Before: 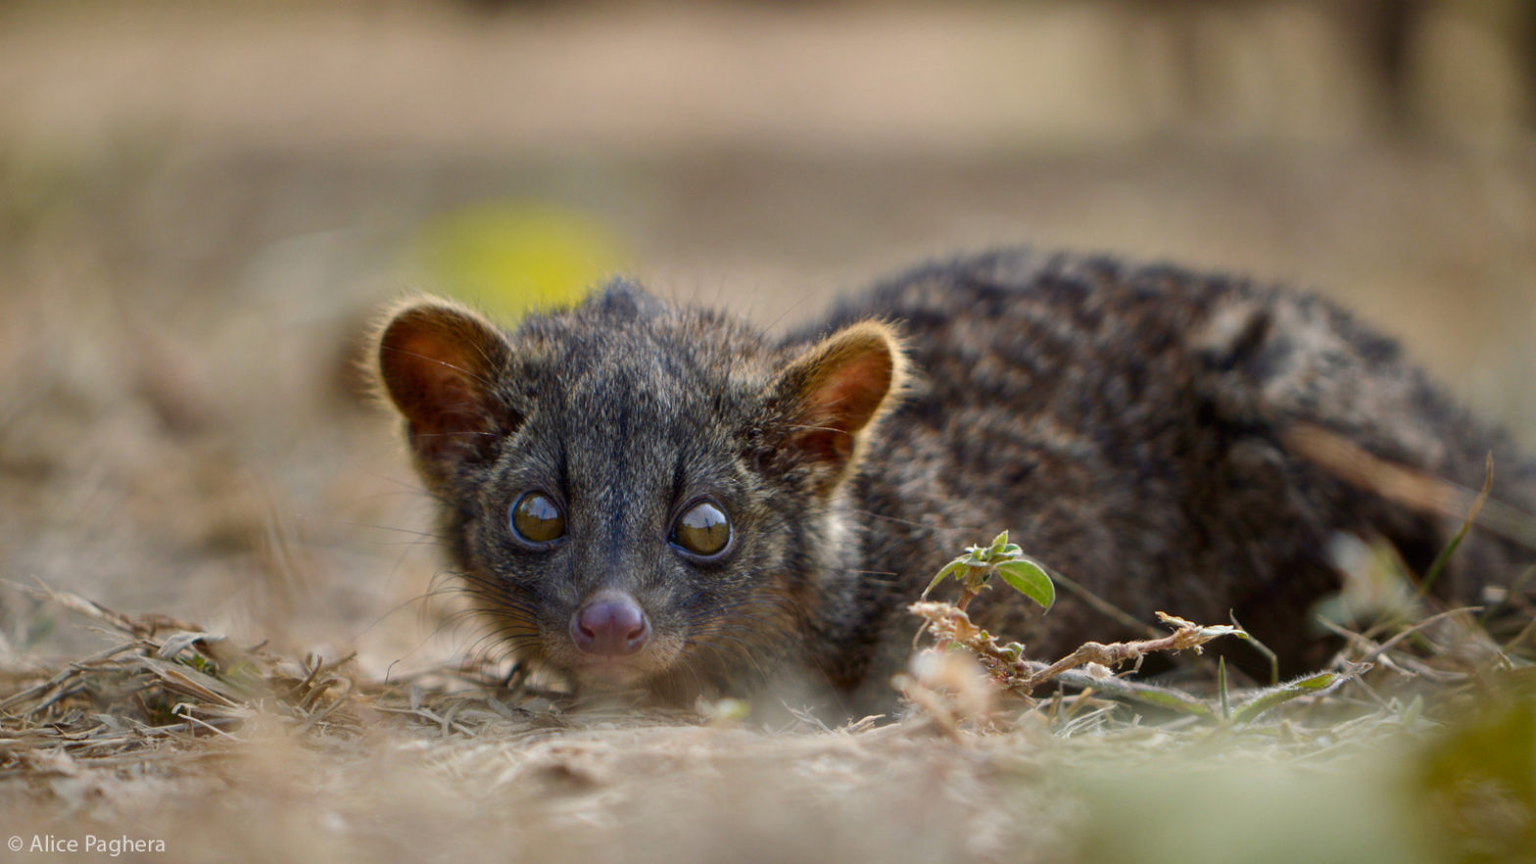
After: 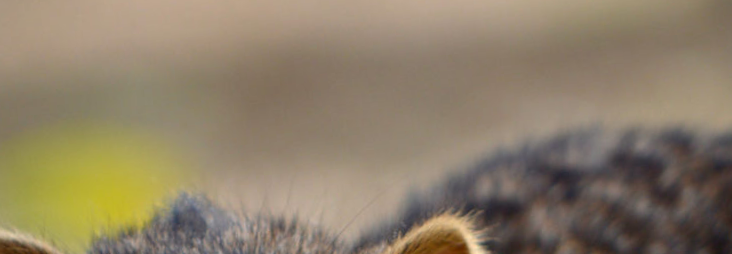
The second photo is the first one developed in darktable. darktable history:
vignetting: fall-off start 100%, brightness -0.282, width/height ratio 1.31
rotate and perspective: rotation -4.98°, automatic cropping off
crop: left 28.64%, top 16.832%, right 26.637%, bottom 58.055%
white balance: emerald 1
